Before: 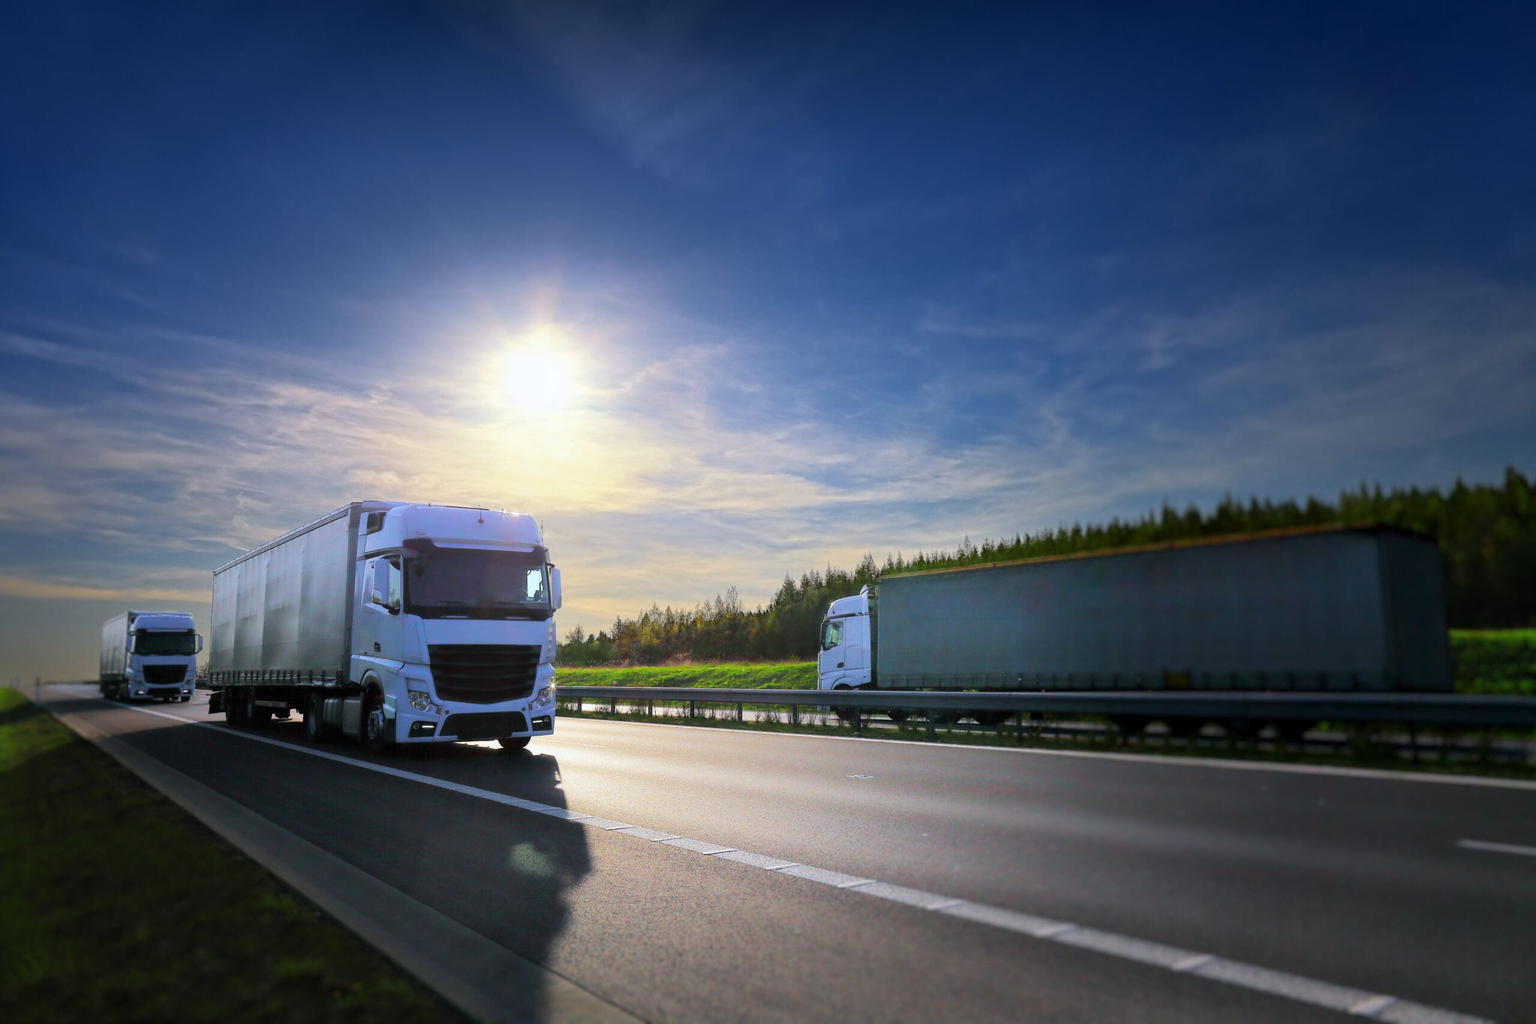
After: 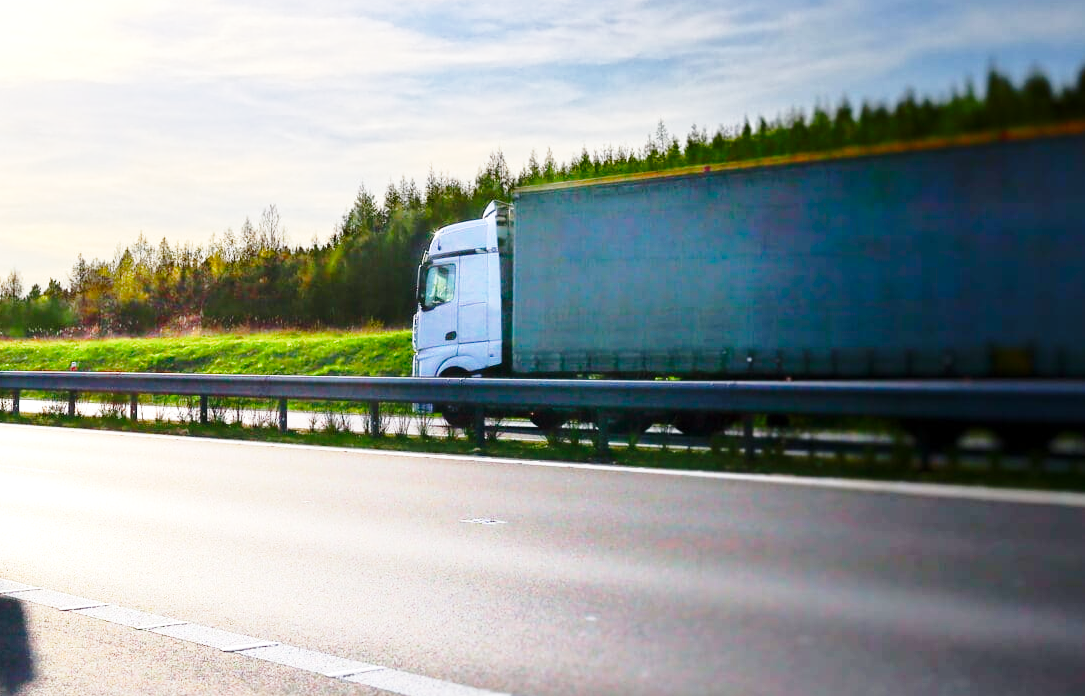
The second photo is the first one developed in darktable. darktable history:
base curve: curves: ch0 [(0, 0) (0.028, 0.03) (0.121, 0.232) (0.46, 0.748) (0.859, 0.968) (1, 1)], preserve colors none
color balance rgb: perceptual saturation grading › global saturation 0.088%, perceptual saturation grading › highlights -9.213%, perceptual saturation grading › mid-tones 18.645%, perceptual saturation grading › shadows 29.206%
tone curve: curves: ch0 [(0, 0) (0.003, 0.002) (0.011, 0.009) (0.025, 0.02) (0.044, 0.035) (0.069, 0.055) (0.1, 0.08) (0.136, 0.109) (0.177, 0.142) (0.224, 0.179) (0.277, 0.222) (0.335, 0.268) (0.399, 0.329) (0.468, 0.409) (0.543, 0.495) (0.623, 0.579) (0.709, 0.669) (0.801, 0.767) (0.898, 0.885) (1, 1)], color space Lab, independent channels, preserve colors none
crop: left 37.116%, top 45.327%, right 20.481%, bottom 13.845%
tone equalizer: -8 EV -0.385 EV, -7 EV -0.38 EV, -6 EV -0.347 EV, -5 EV -0.196 EV, -3 EV 0.222 EV, -2 EV 0.356 EV, -1 EV 0.402 EV, +0 EV 0.405 EV, smoothing diameter 24.86%, edges refinement/feathering 8.68, preserve details guided filter
